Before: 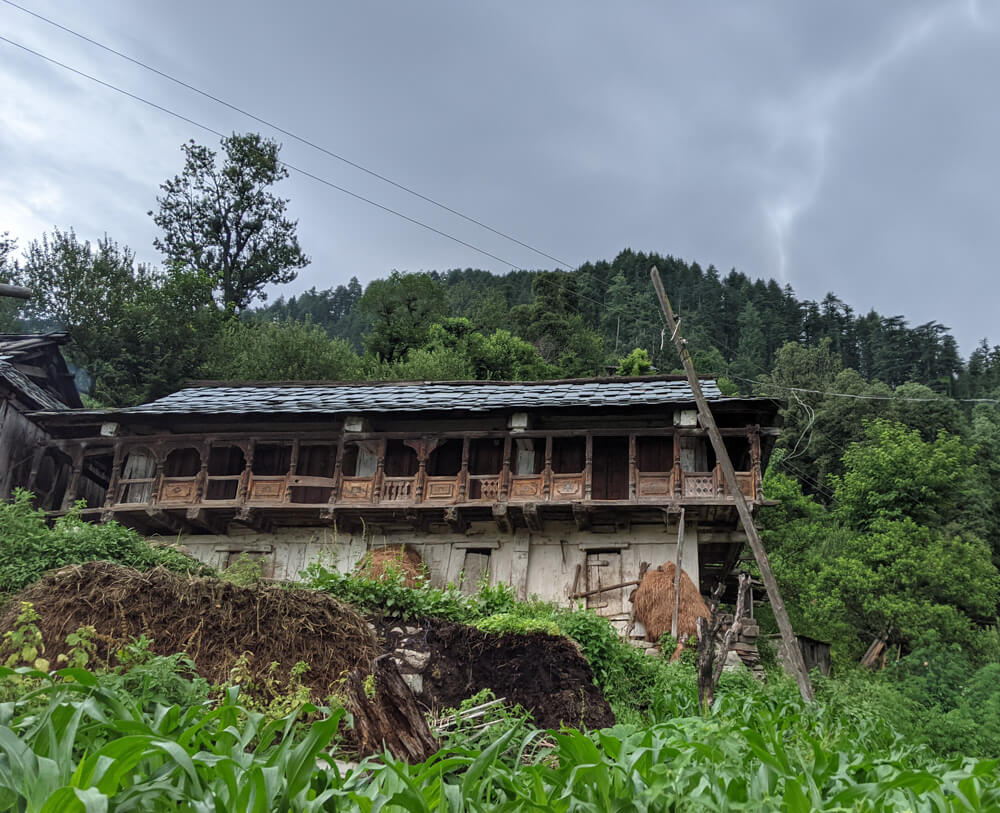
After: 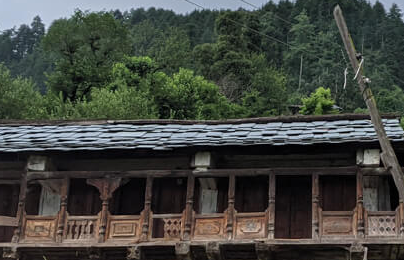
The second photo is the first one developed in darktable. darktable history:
vibrance: vibrance 0%
crop: left 31.751%, top 32.172%, right 27.8%, bottom 35.83%
